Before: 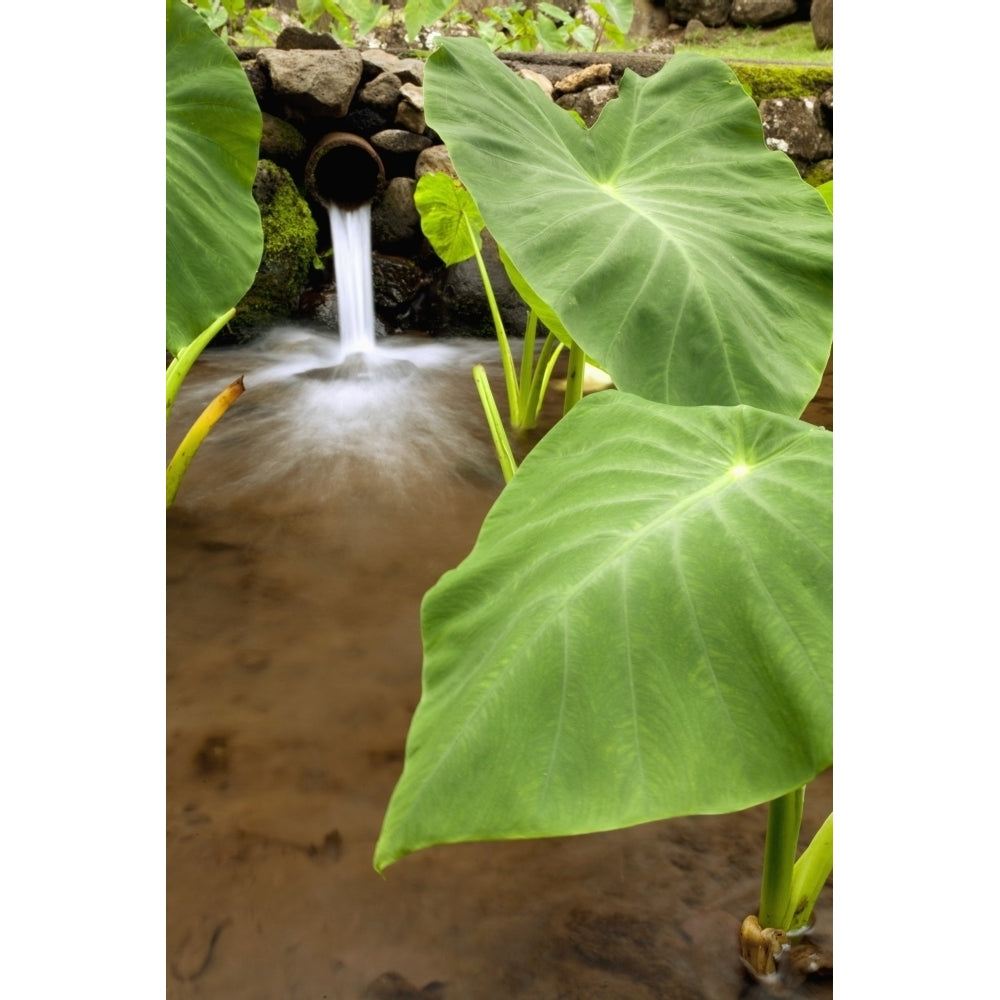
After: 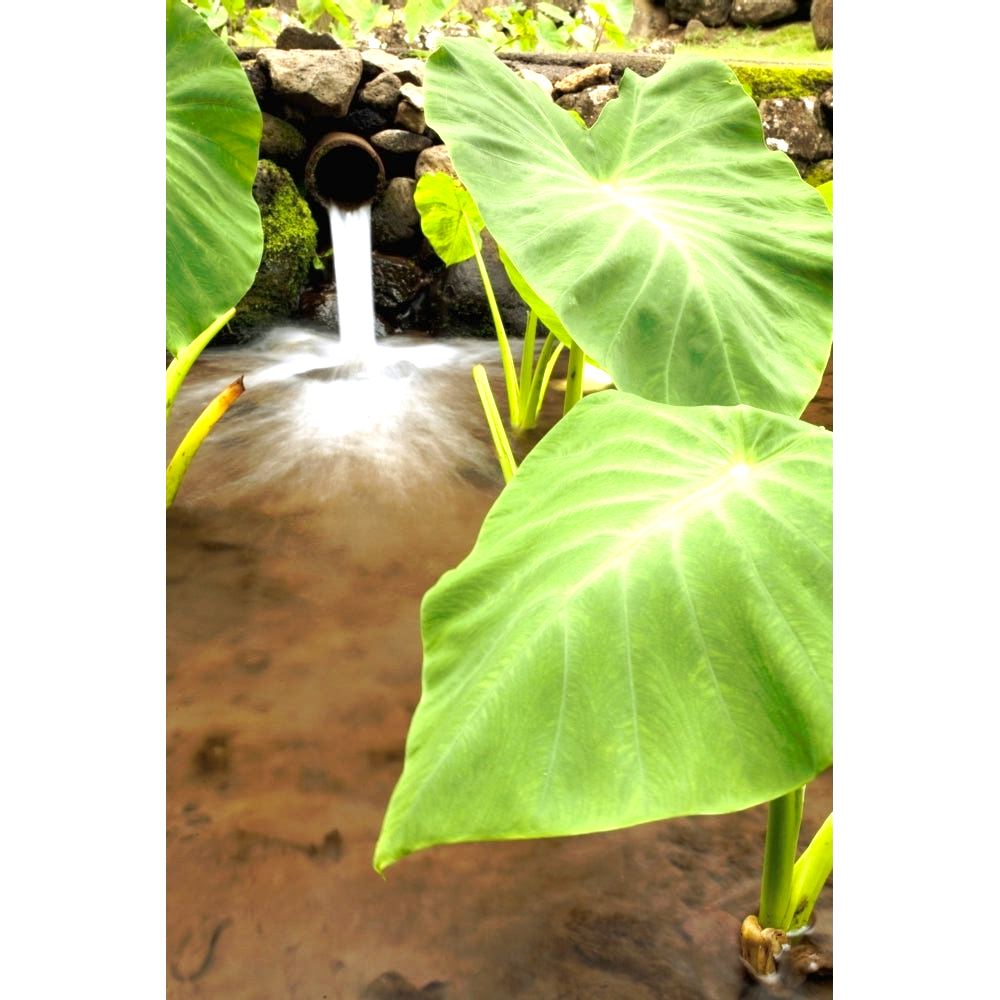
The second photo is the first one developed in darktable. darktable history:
tone curve: curves: ch0 [(0, 0) (0.003, 0.003) (0.011, 0.01) (0.025, 0.023) (0.044, 0.042) (0.069, 0.065) (0.1, 0.094) (0.136, 0.128) (0.177, 0.167) (0.224, 0.211) (0.277, 0.261) (0.335, 0.315) (0.399, 0.375) (0.468, 0.441) (0.543, 0.543) (0.623, 0.623) (0.709, 0.709) (0.801, 0.801) (0.898, 0.898) (1, 1)], preserve colors none
exposure: black level correction 0.001, exposure 0.966 EV, compensate highlight preservation false
